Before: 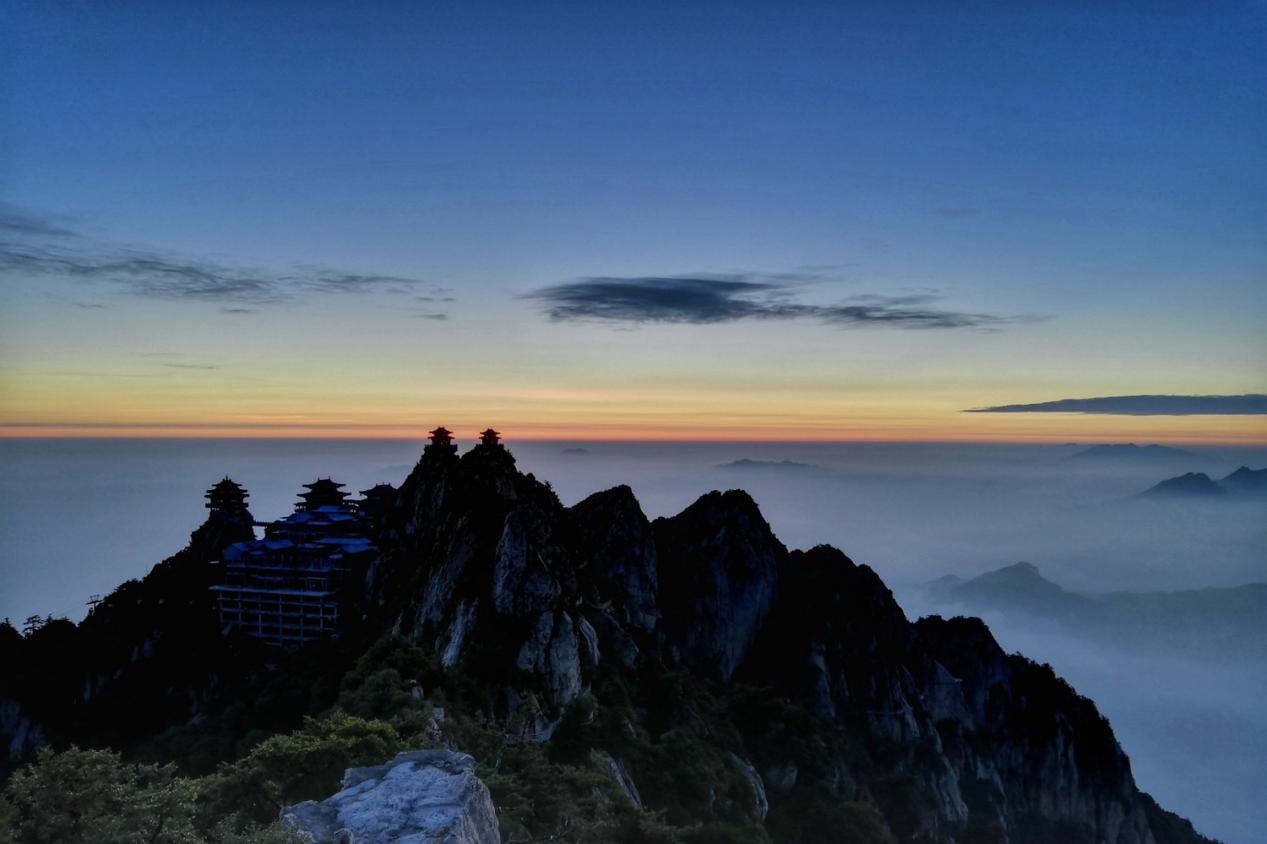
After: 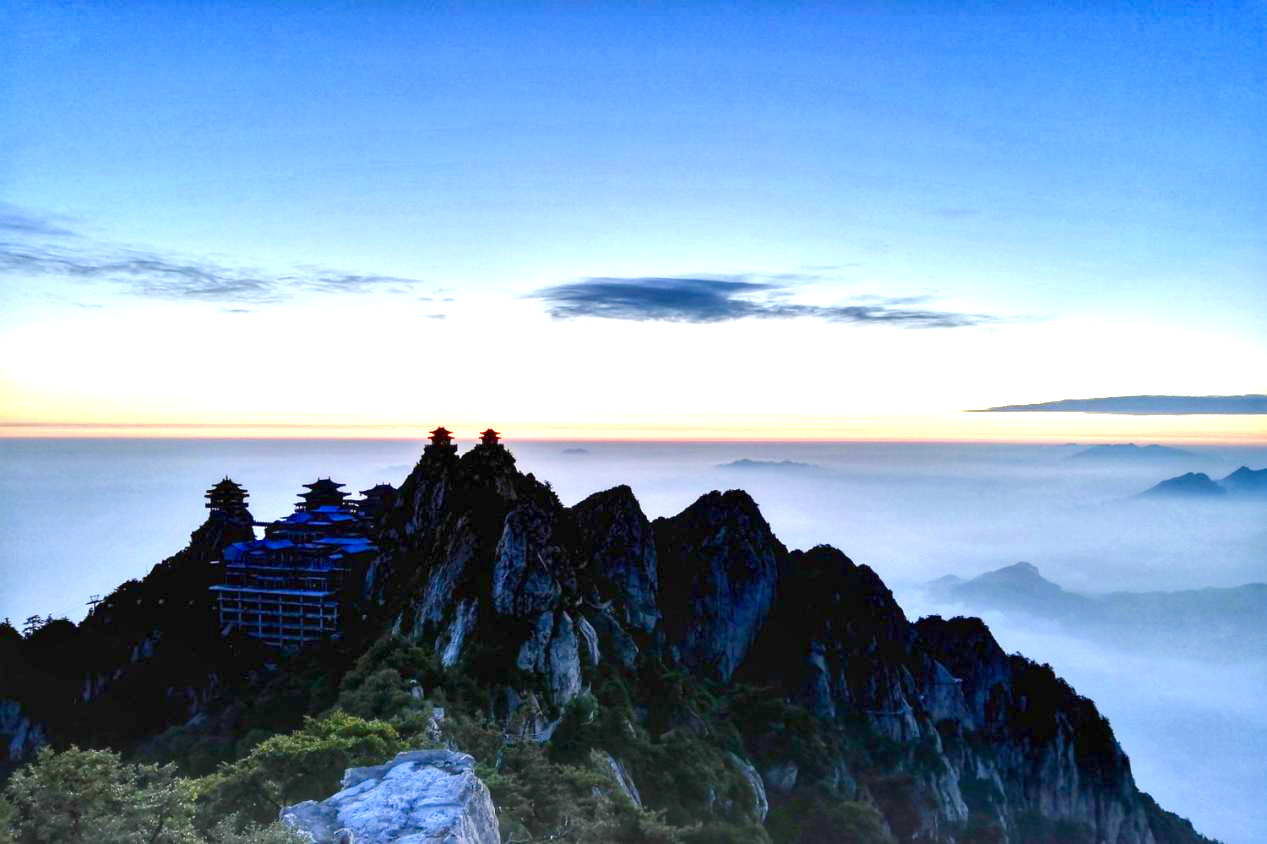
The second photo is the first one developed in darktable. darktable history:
exposure: black level correction 0, exposure 1.45 EV, compensate exposure bias true, compensate highlight preservation false
color balance rgb: perceptual saturation grading › global saturation 20%, perceptual saturation grading › highlights -50%, perceptual saturation grading › shadows 30%, perceptual brilliance grading › global brilliance 10%, perceptual brilliance grading › shadows 15%
